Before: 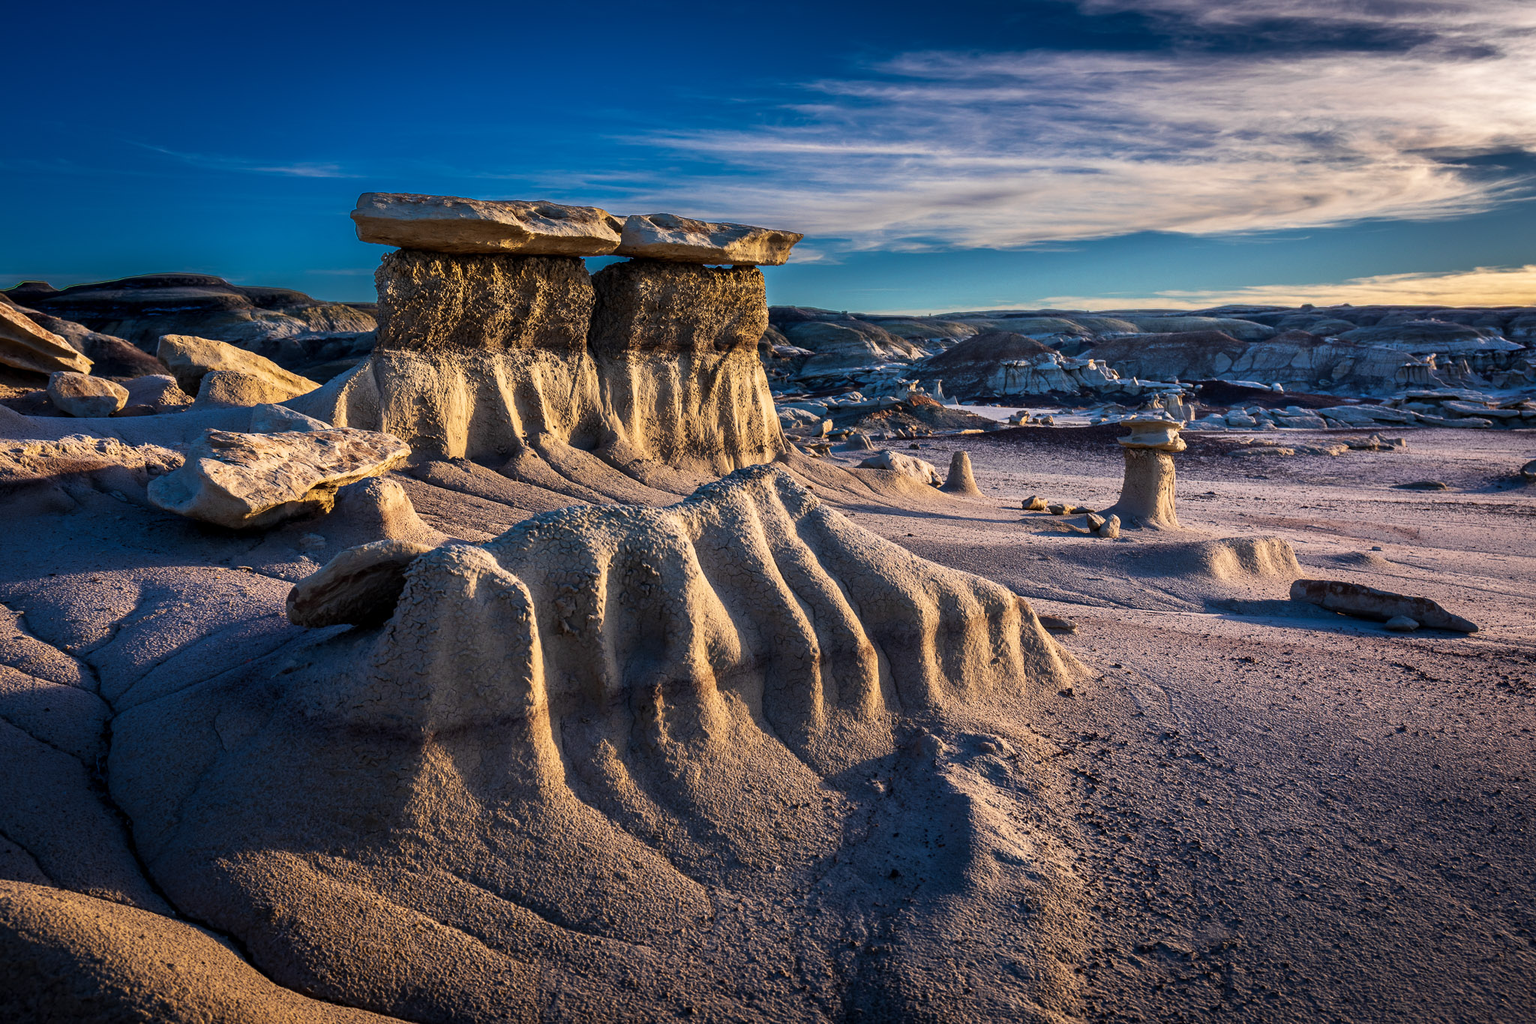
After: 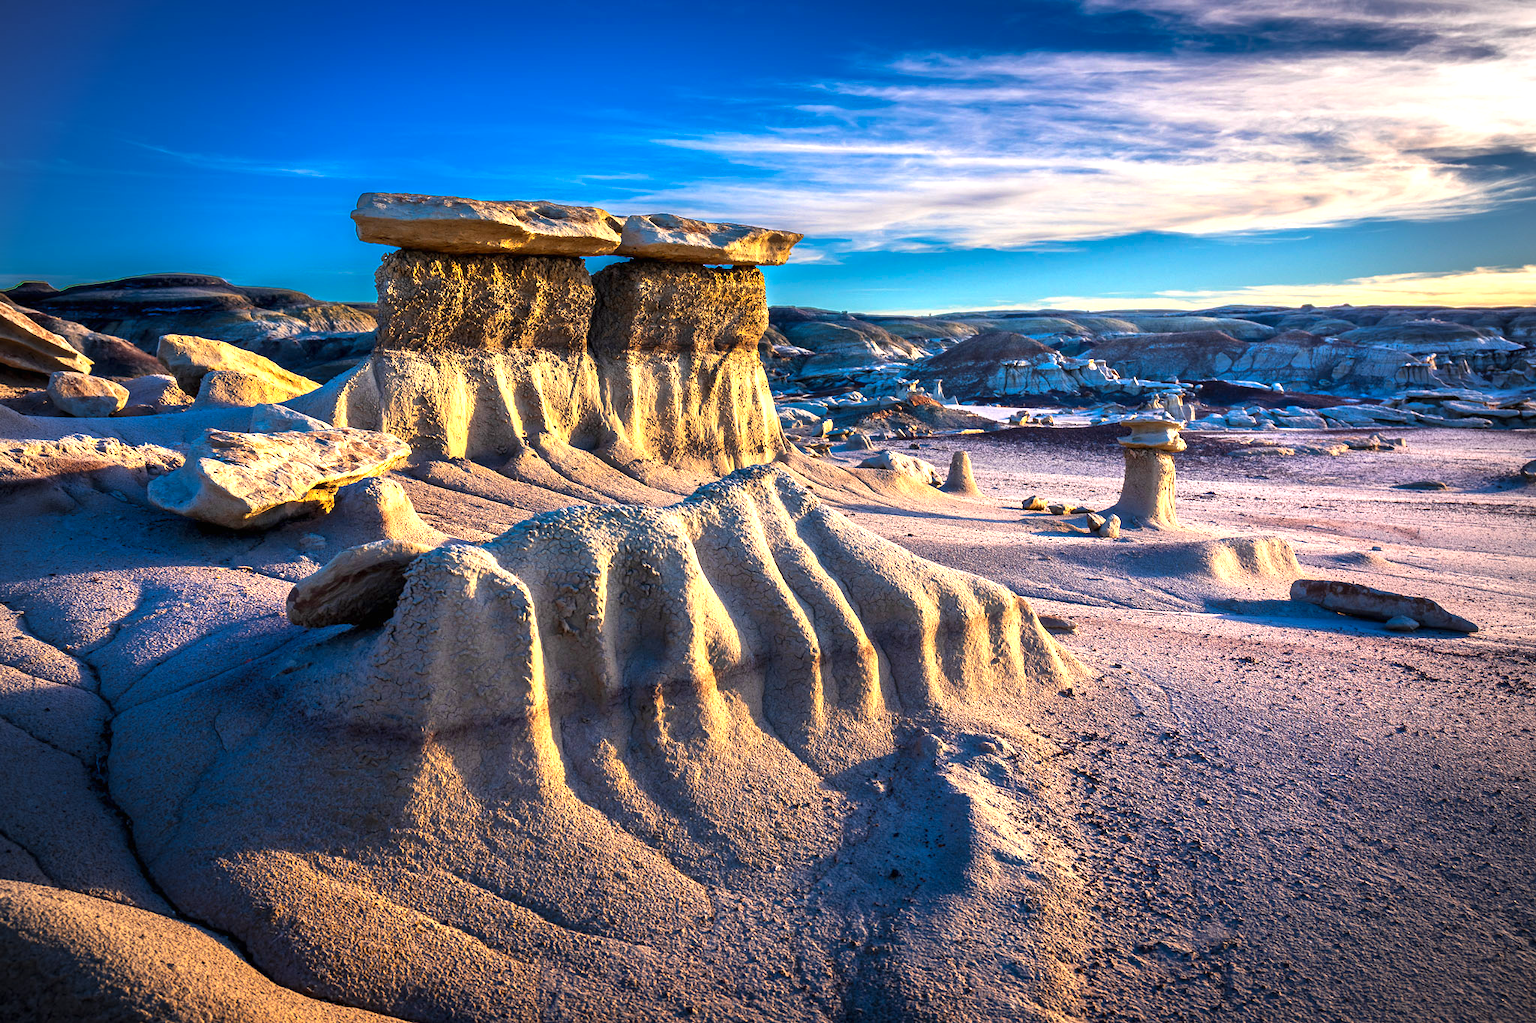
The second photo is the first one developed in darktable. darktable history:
color correction: highlights b* 0.058, saturation 1.29
vignetting: fall-off radius 64.12%
exposure: black level correction 0, exposure 1.001 EV, compensate highlight preservation false
